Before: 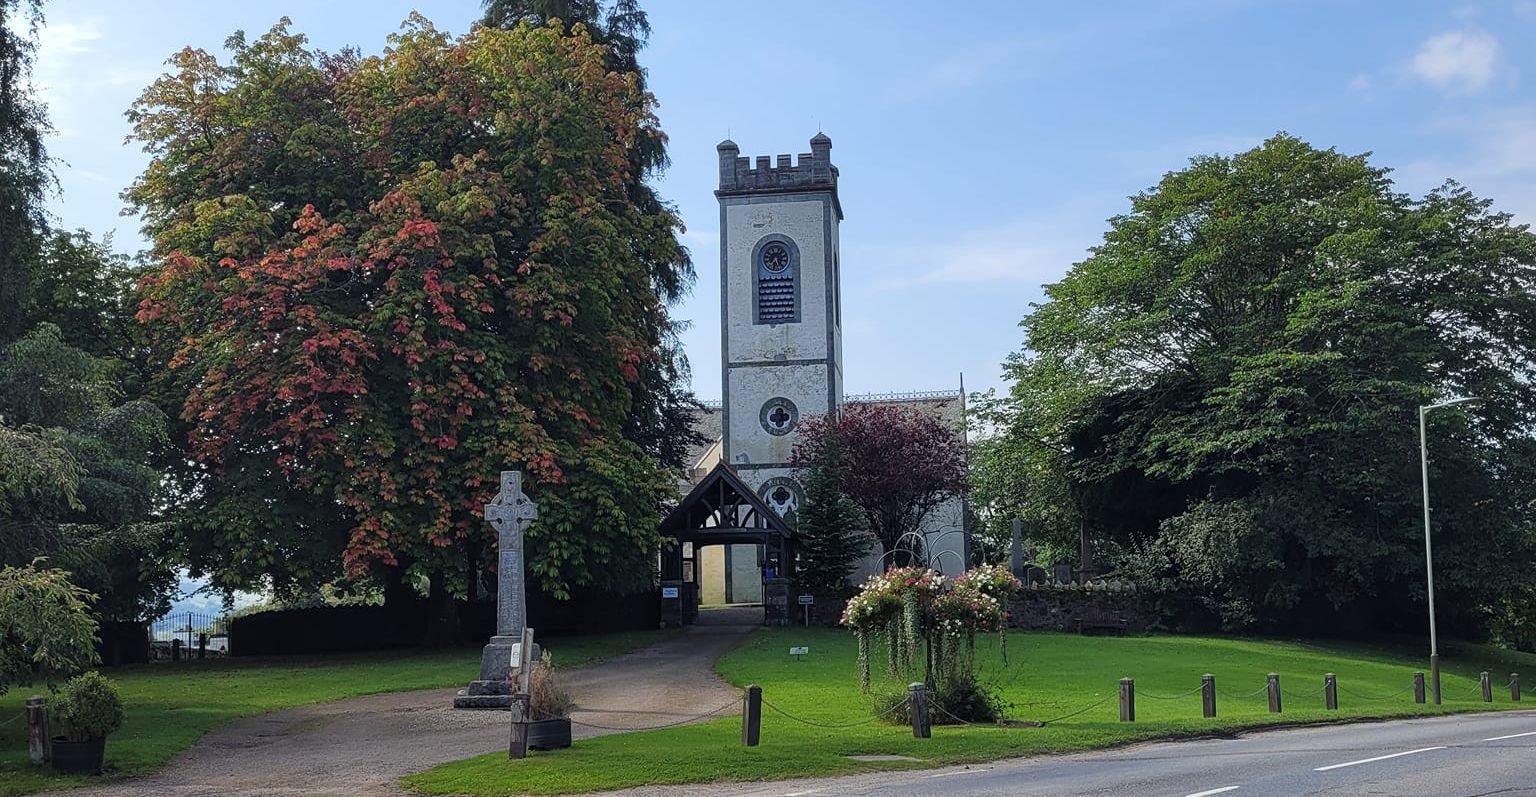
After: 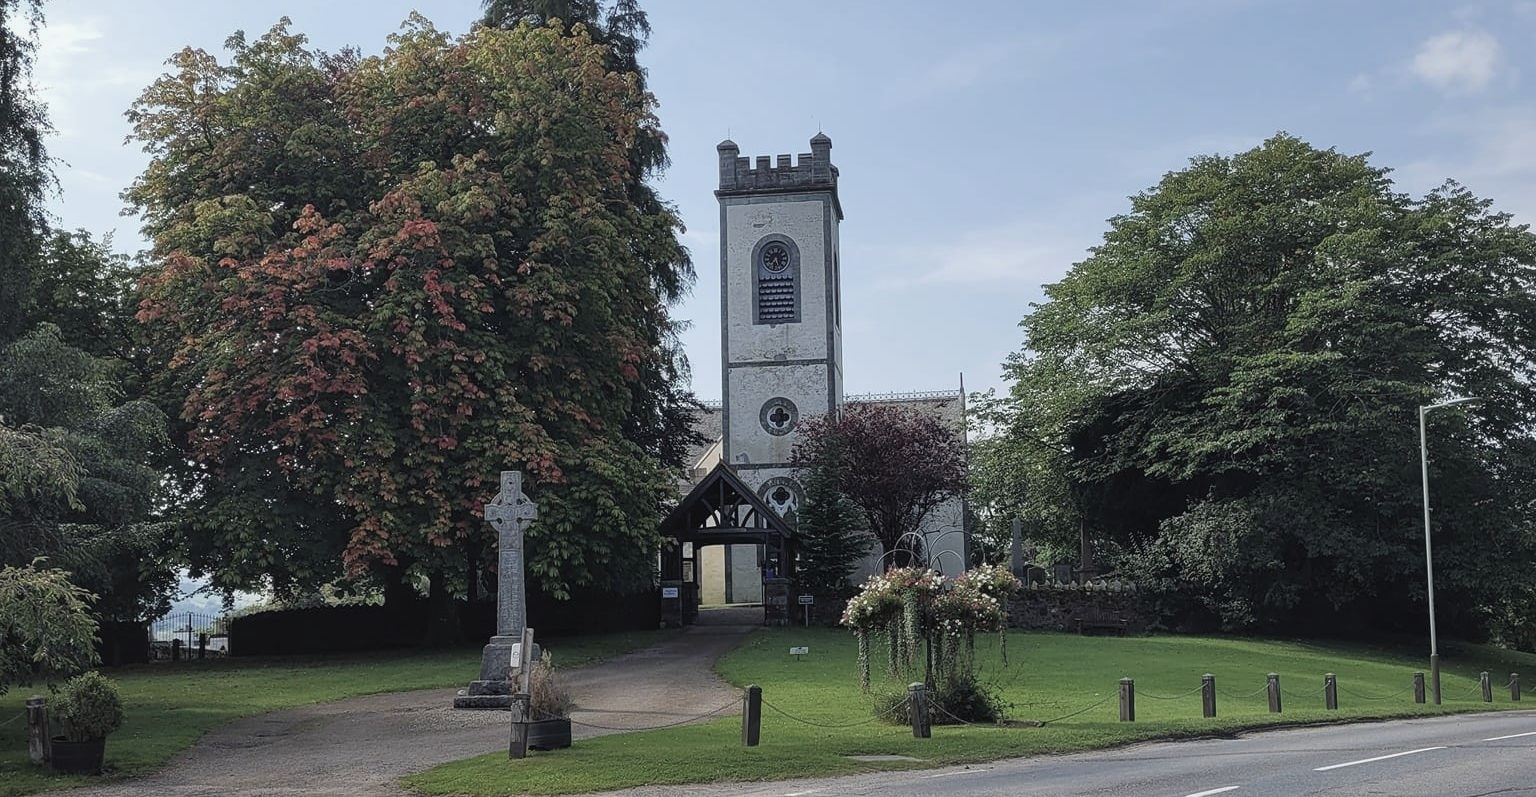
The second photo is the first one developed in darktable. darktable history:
tone equalizer: on, module defaults
contrast brightness saturation: contrast -0.05, saturation -0.41
